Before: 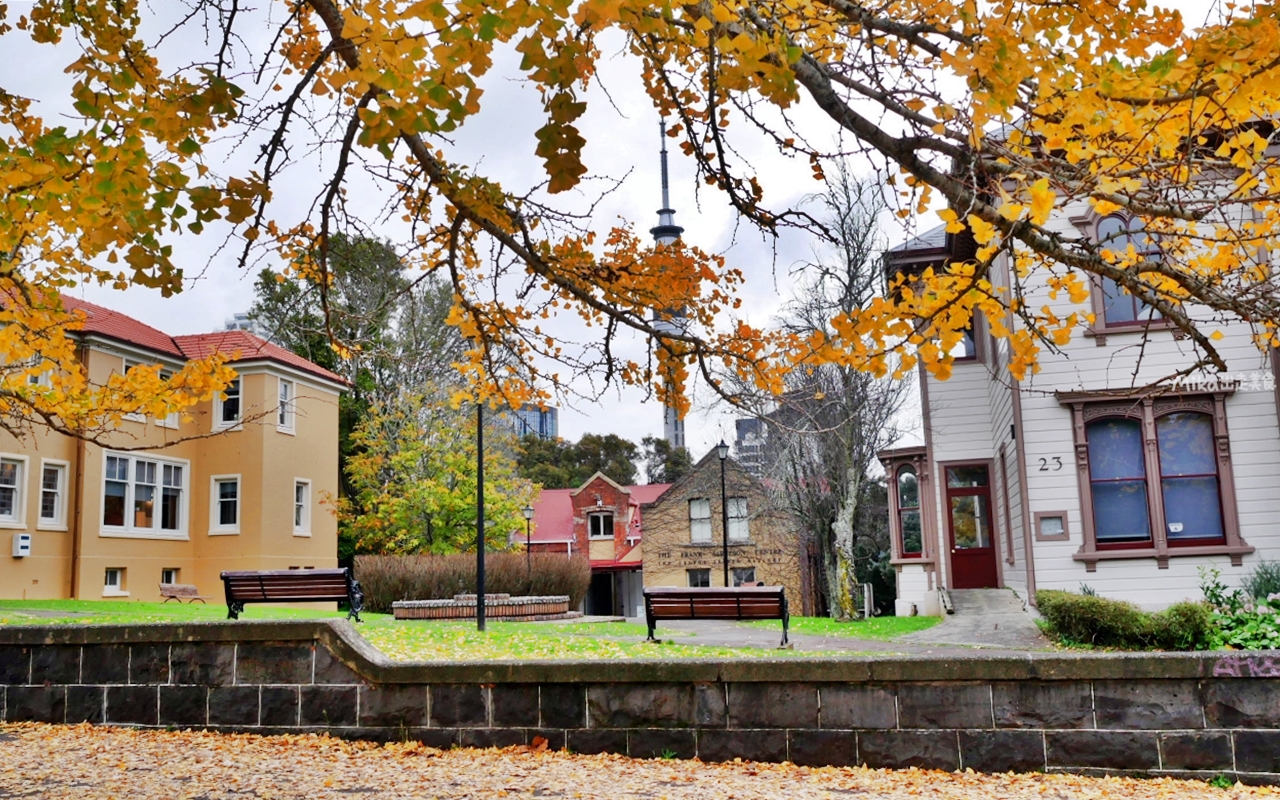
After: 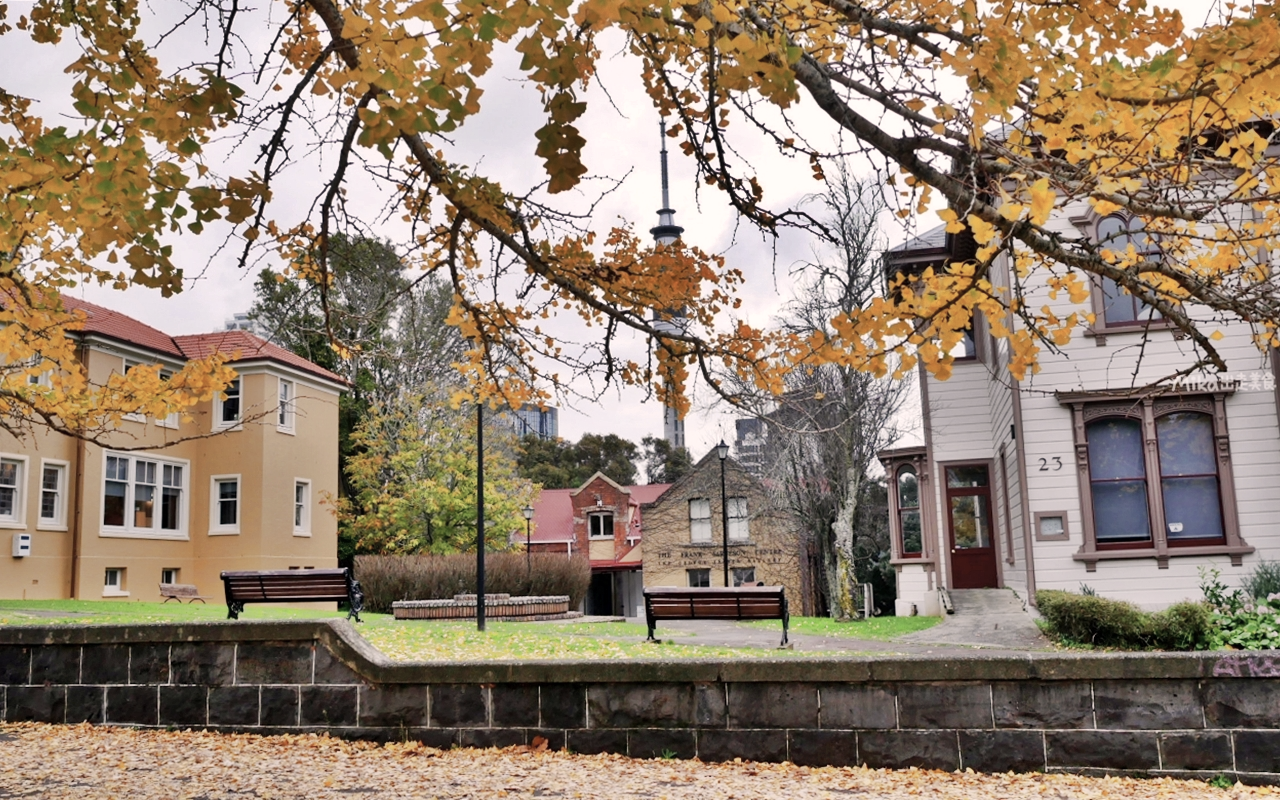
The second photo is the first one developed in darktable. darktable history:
color correction: highlights a* 5.5, highlights b* 5.18, saturation 0.667
shadows and highlights: shadows 37.28, highlights -27.01, soften with gaussian
